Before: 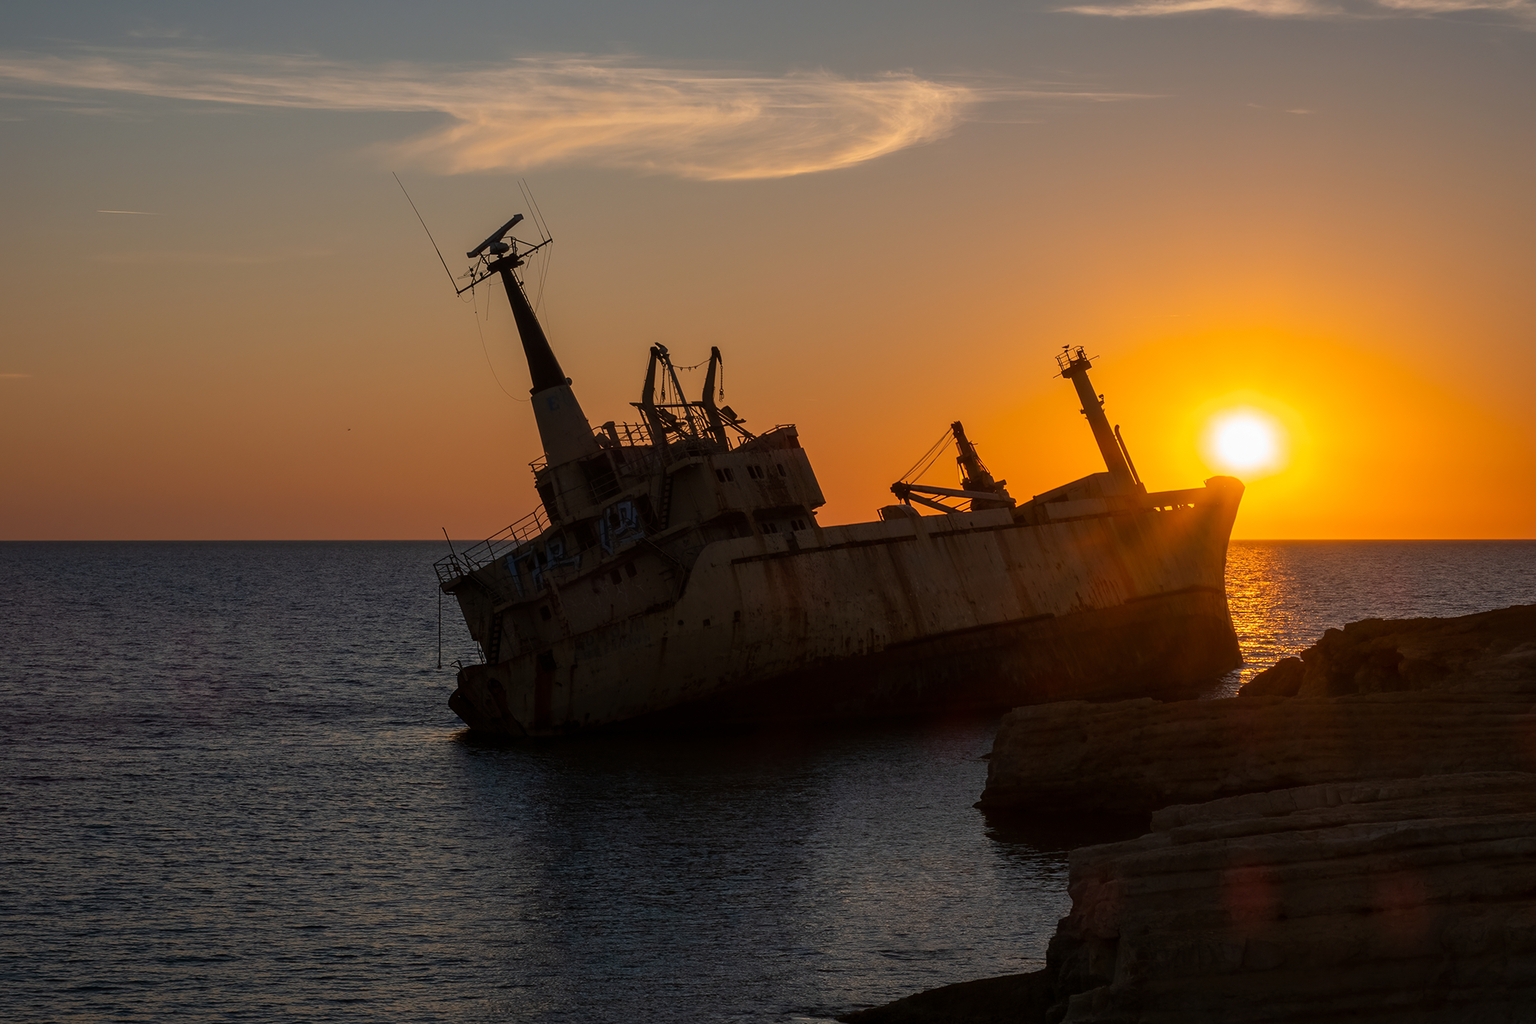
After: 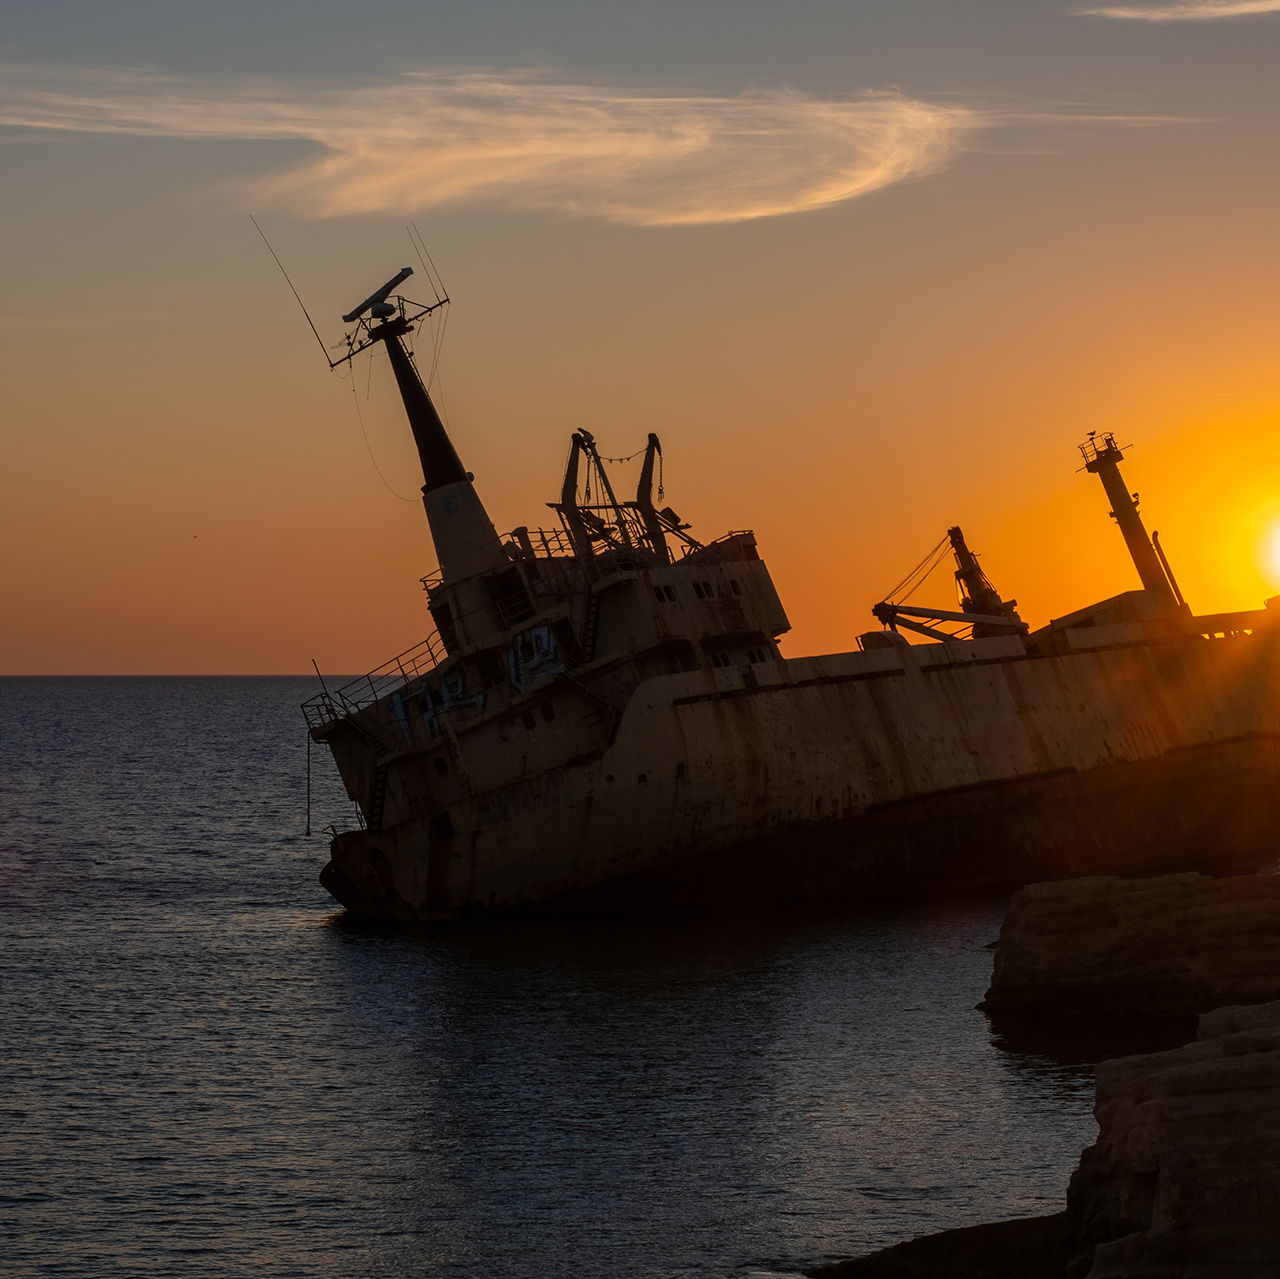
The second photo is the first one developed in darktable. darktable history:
crop and rotate: left 12.596%, right 20.733%
